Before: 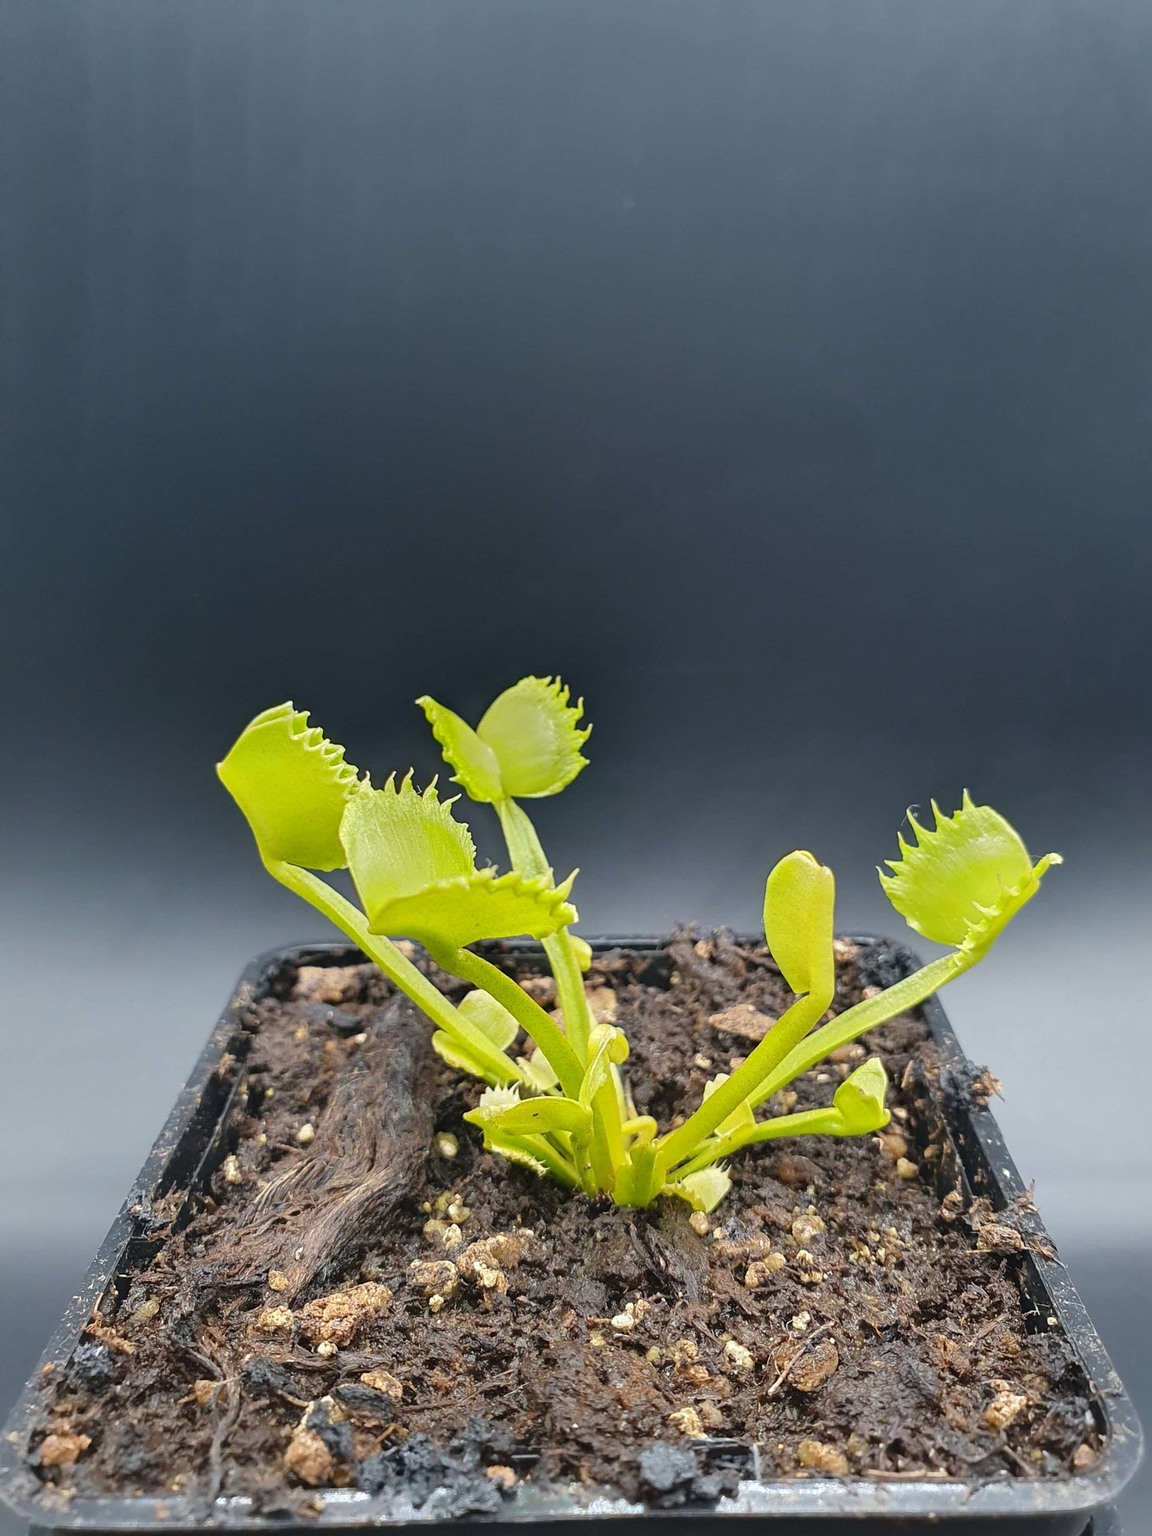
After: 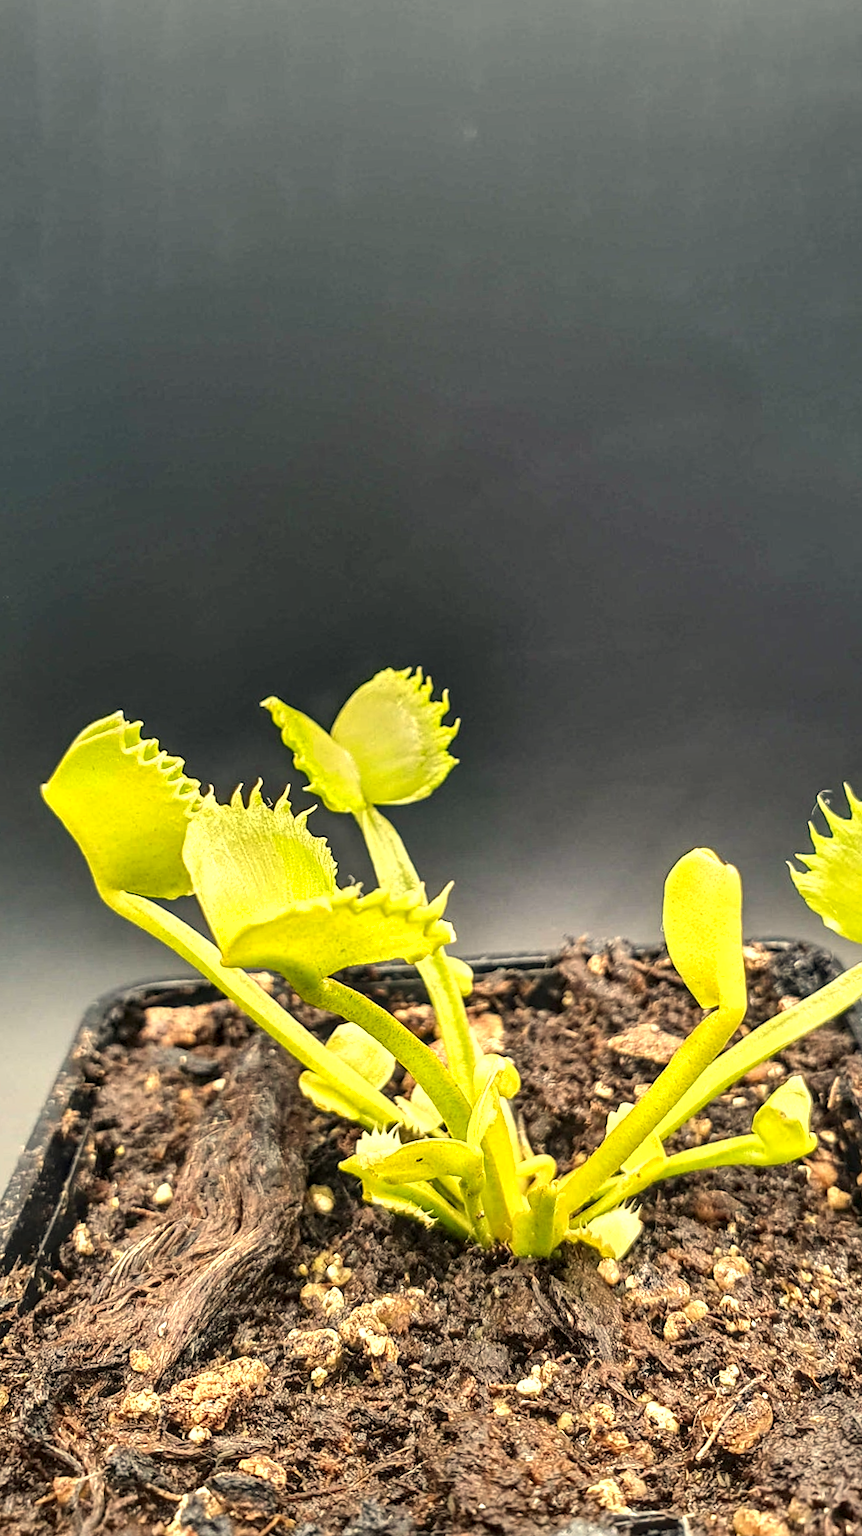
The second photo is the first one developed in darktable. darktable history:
exposure: black level correction 0.001, exposure 0.3 EV, compensate highlight preservation false
tone equalizer: -8 EV -0.417 EV, -7 EV -0.389 EV, -6 EV -0.333 EV, -5 EV -0.222 EV, -3 EV 0.222 EV, -2 EV 0.333 EV, -1 EV 0.389 EV, +0 EV 0.417 EV, edges refinement/feathering 500, mask exposure compensation -1.57 EV, preserve details no
crop and rotate: left 15.754%, right 17.579%
local contrast: highlights 35%, detail 135%
shadows and highlights: soften with gaussian
white balance: red 1.123, blue 0.83
rotate and perspective: rotation -3°, crop left 0.031, crop right 0.968, crop top 0.07, crop bottom 0.93
